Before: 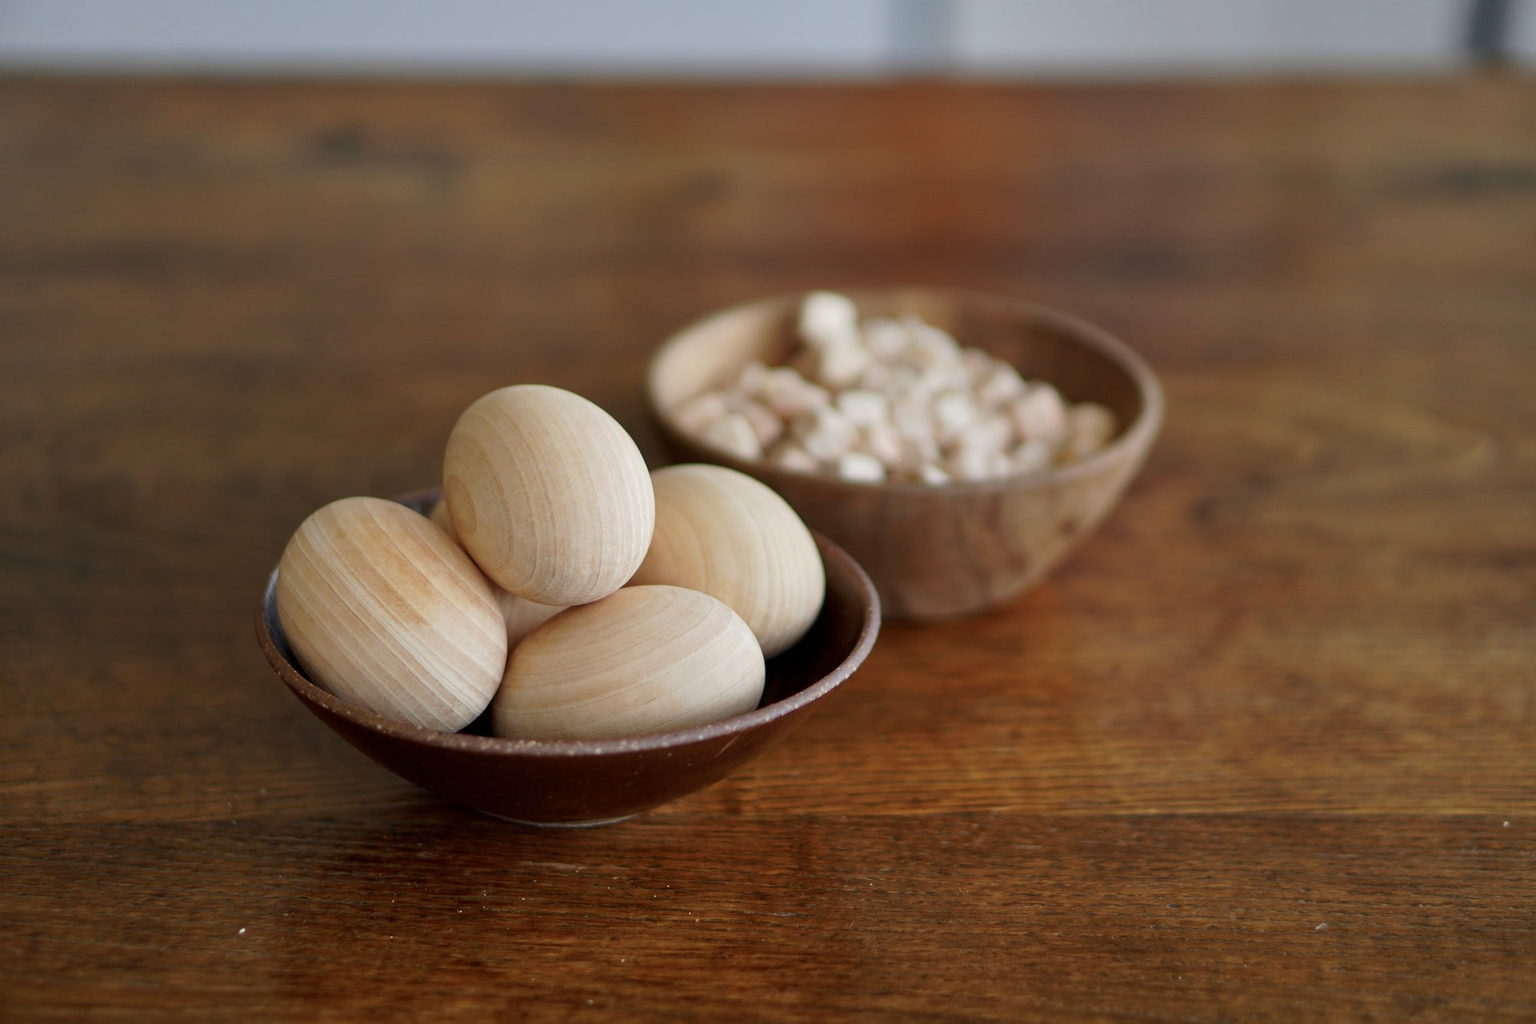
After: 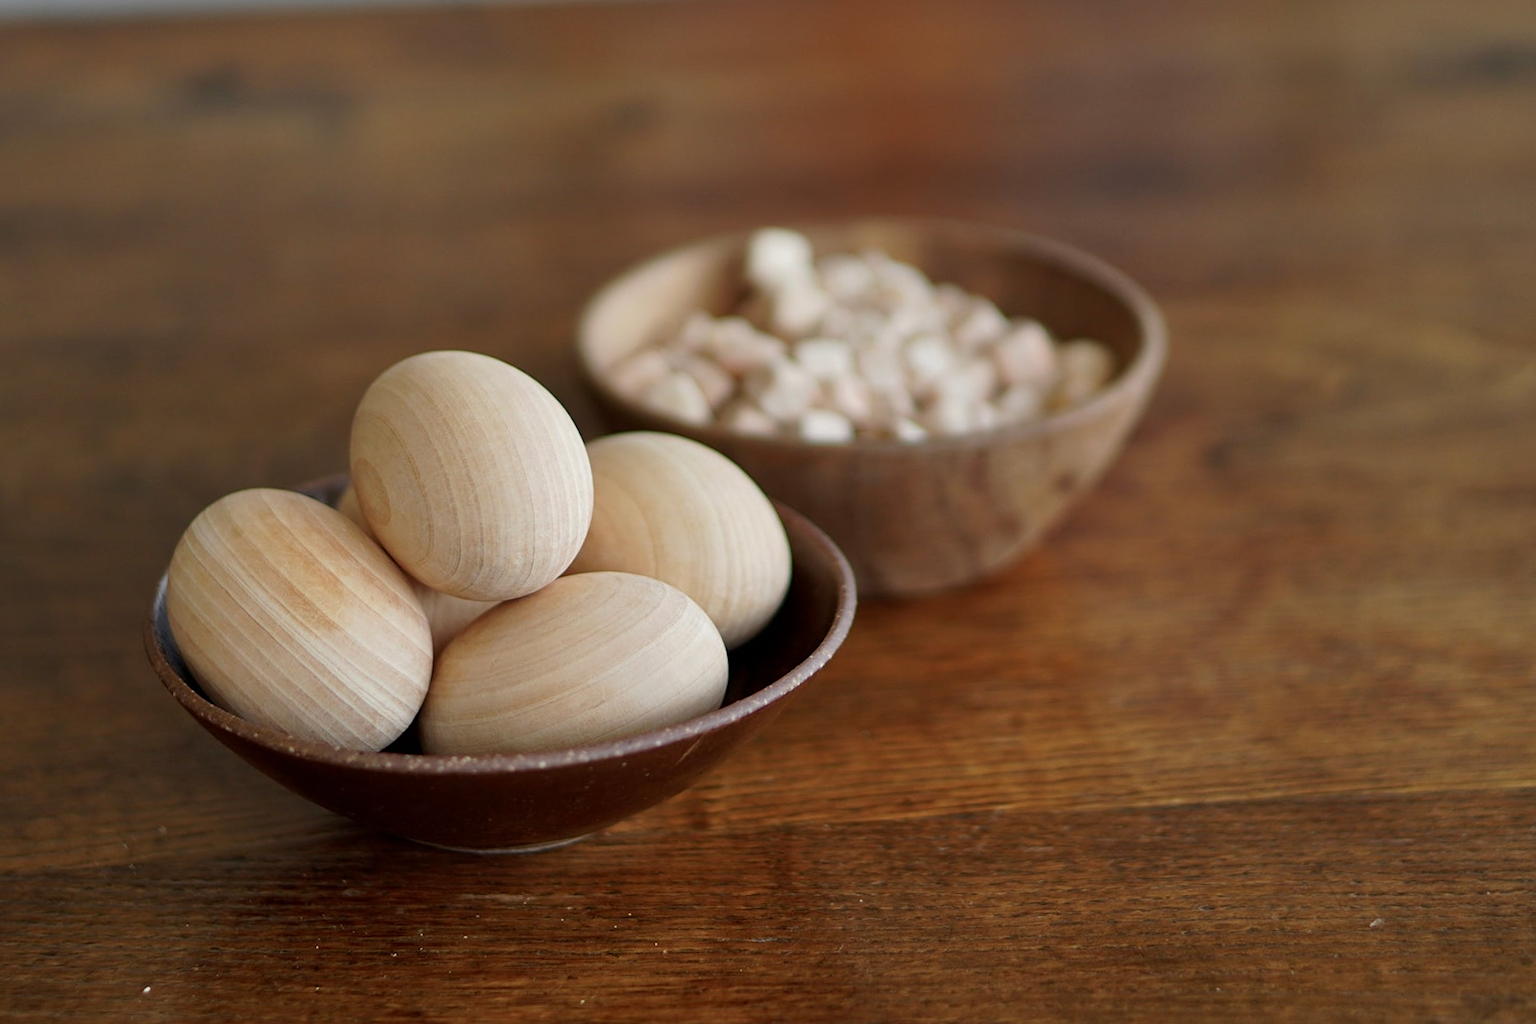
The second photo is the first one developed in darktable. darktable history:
sharpen: amount 0.204
crop and rotate: angle 2.89°, left 5.784%, top 5.708%
